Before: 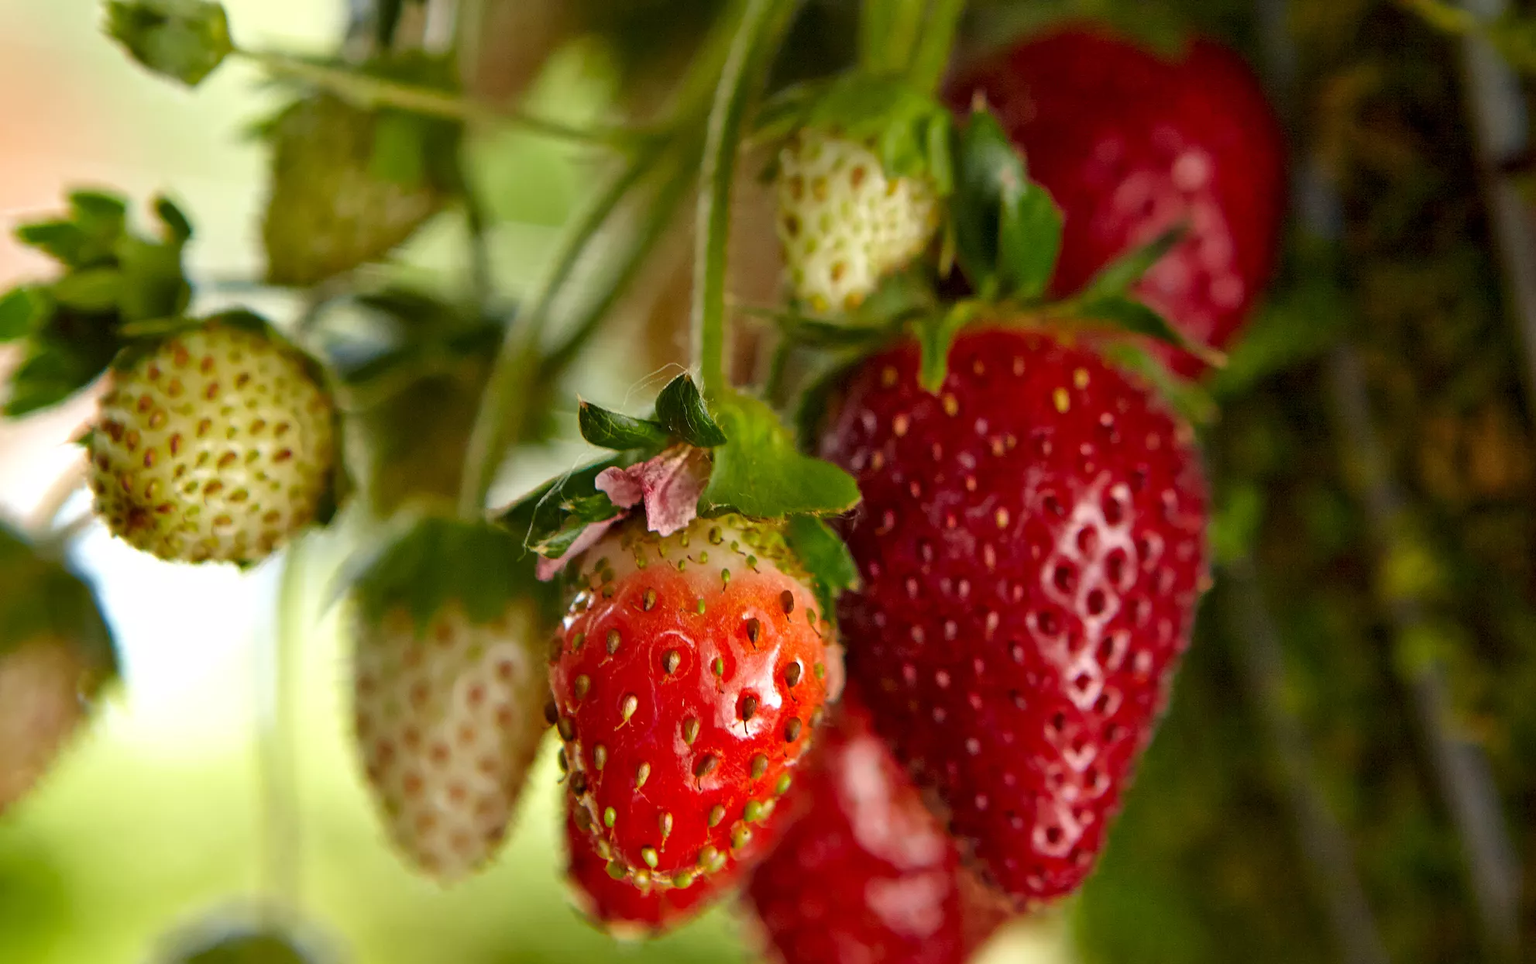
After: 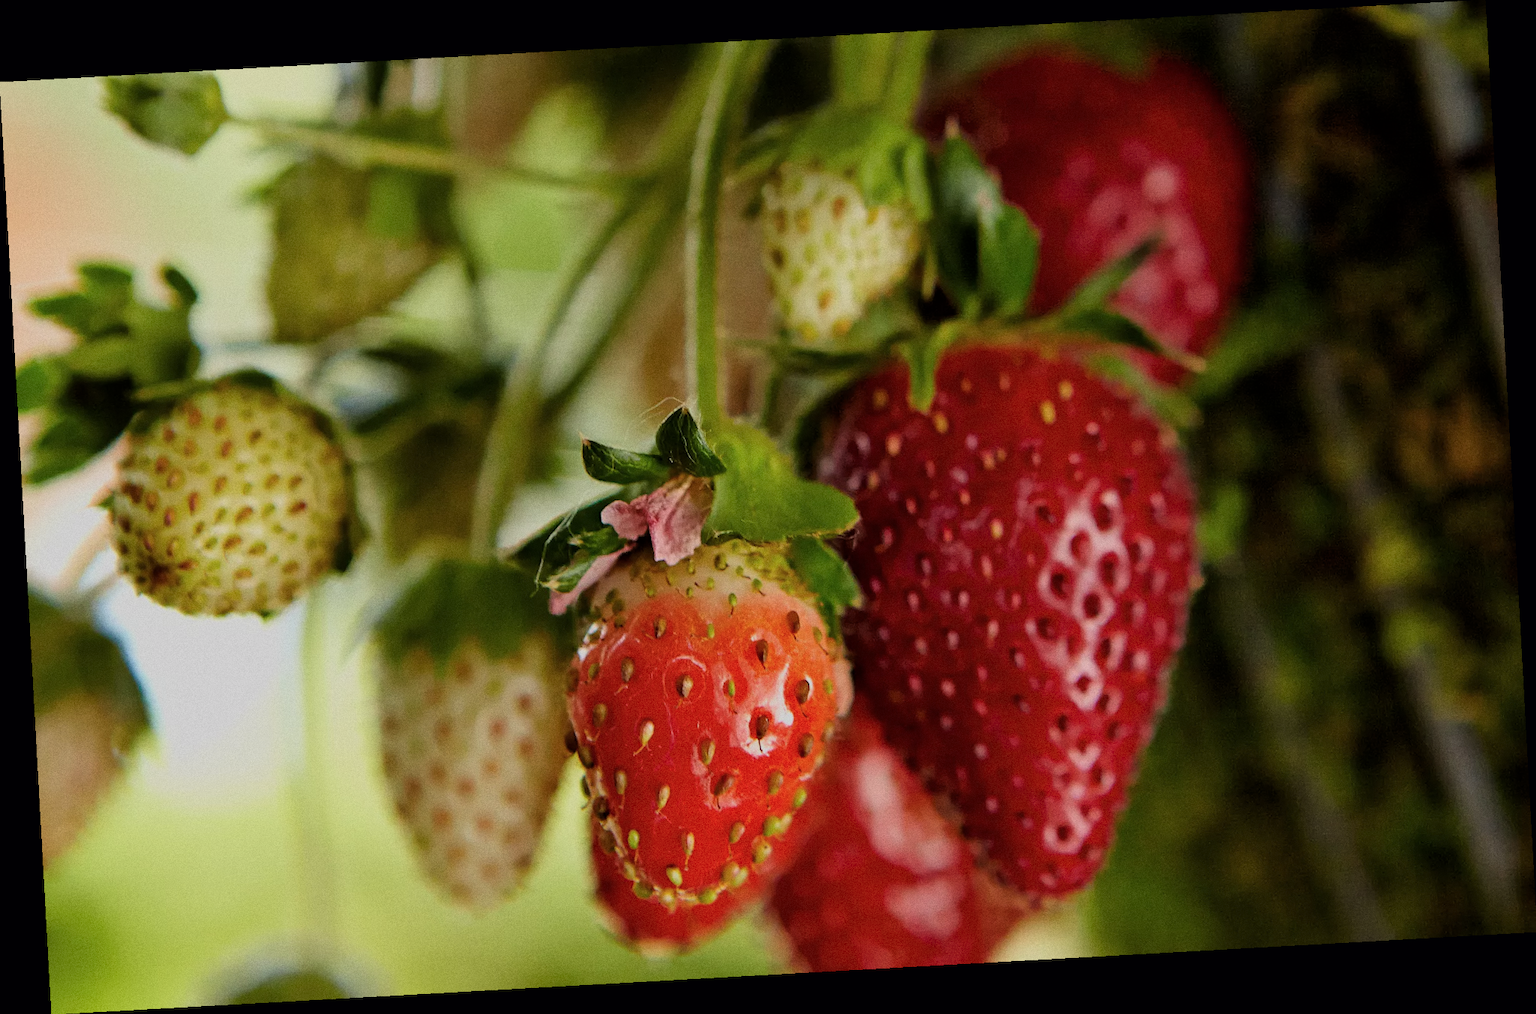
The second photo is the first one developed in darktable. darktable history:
color balance rgb: on, module defaults
rotate and perspective: rotation -3.18°, automatic cropping off
filmic rgb: black relative exposure -7.15 EV, white relative exposure 5.36 EV, hardness 3.02, color science v6 (2022)
contrast brightness saturation: saturation -0.05
grain: coarseness 0.09 ISO
